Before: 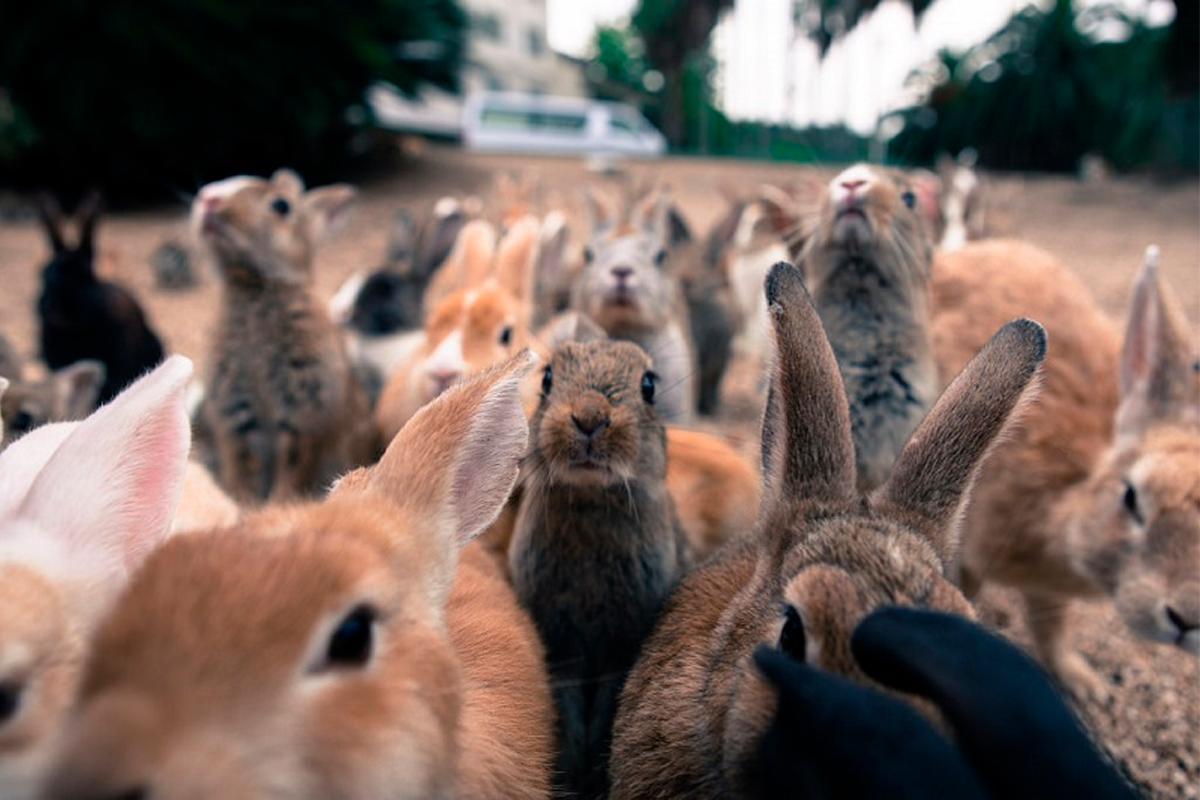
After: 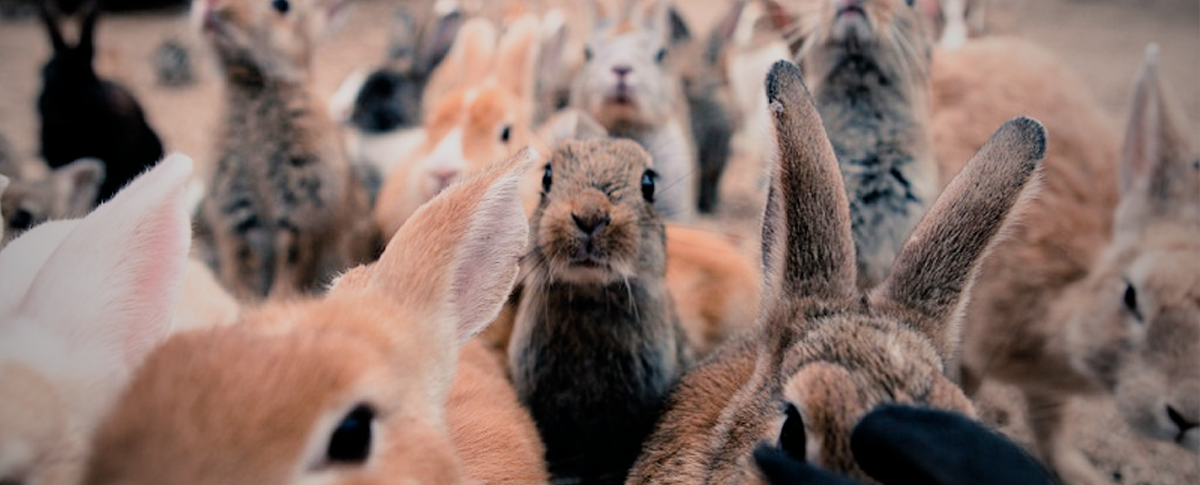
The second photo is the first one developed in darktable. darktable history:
vignetting: fall-off start 72.14%, fall-off radius 108.07%, brightness -0.713, saturation -0.488, center (-0.054, -0.359), width/height ratio 0.729
crop and rotate: top 25.357%, bottom 13.942%
filmic rgb: black relative exposure -6.98 EV, white relative exposure 5.63 EV, hardness 2.86
exposure: exposure 0.566 EV, compensate highlight preservation false
